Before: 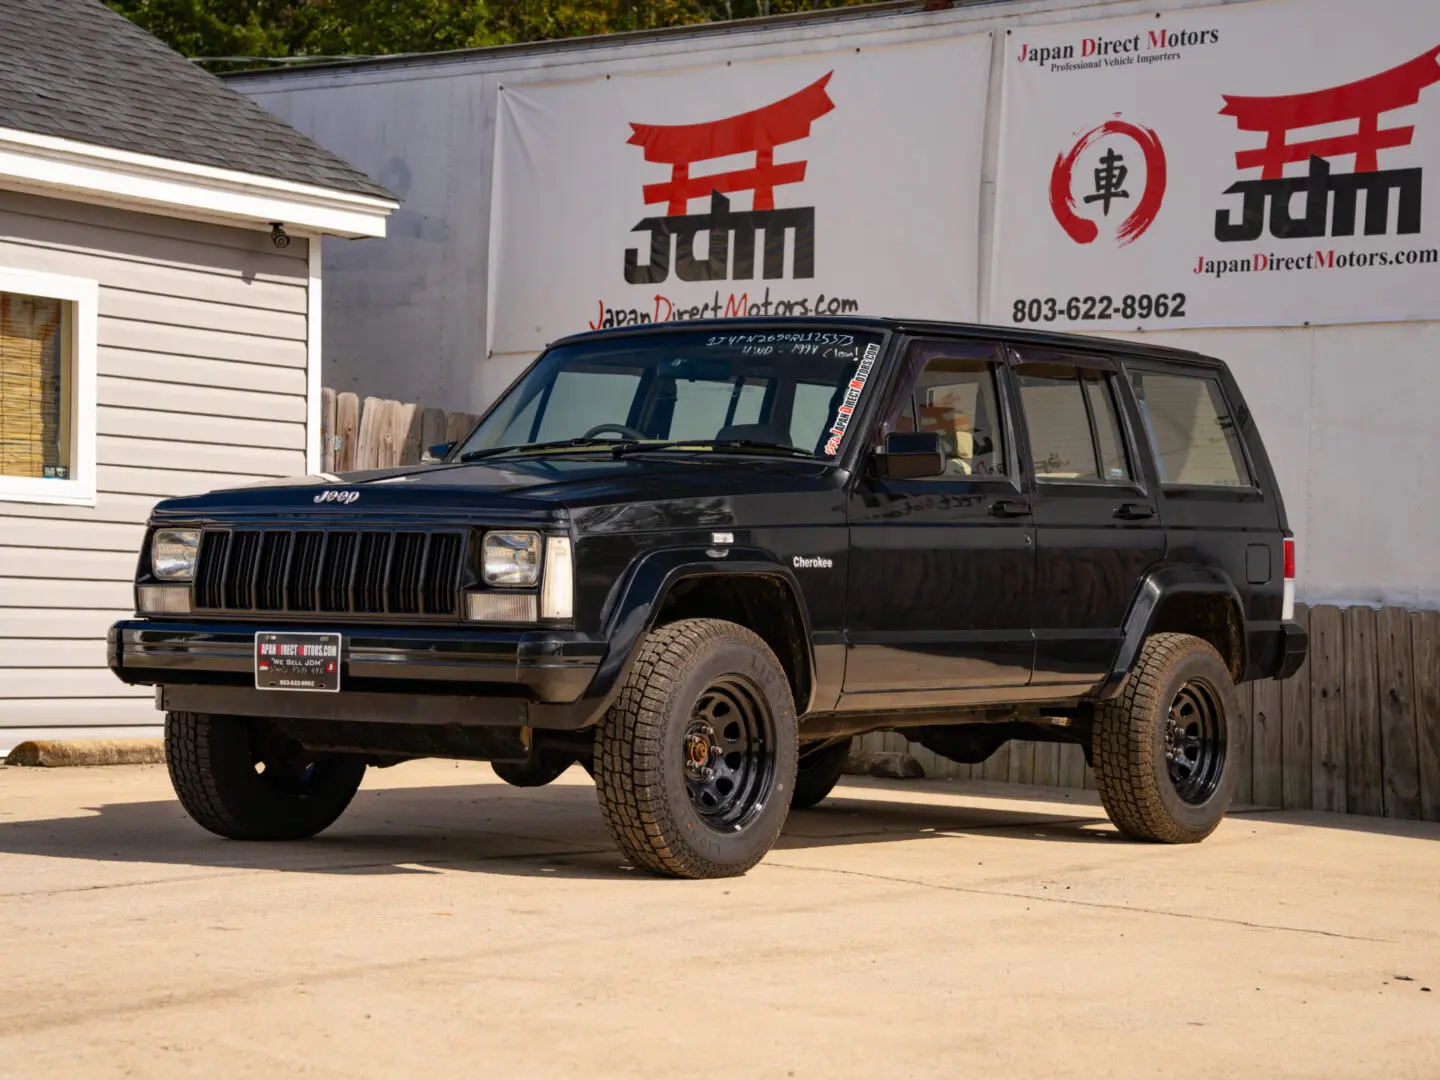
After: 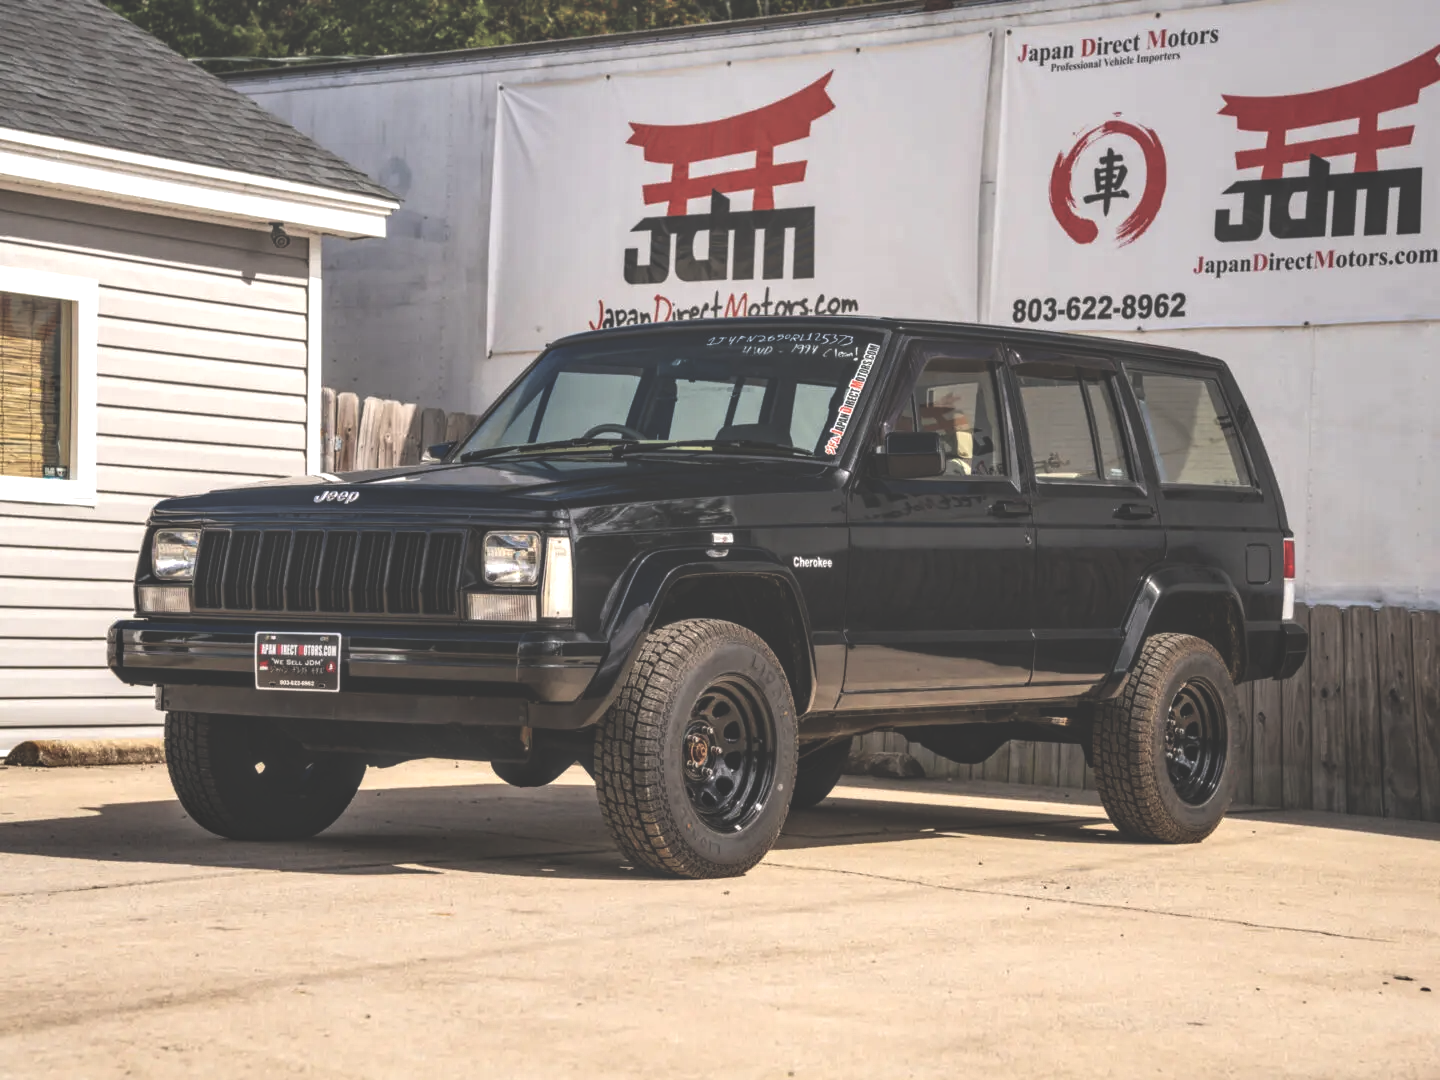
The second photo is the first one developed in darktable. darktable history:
exposure: black level correction -0.087, compensate highlight preservation false
local contrast: highlights 19%, detail 186%
